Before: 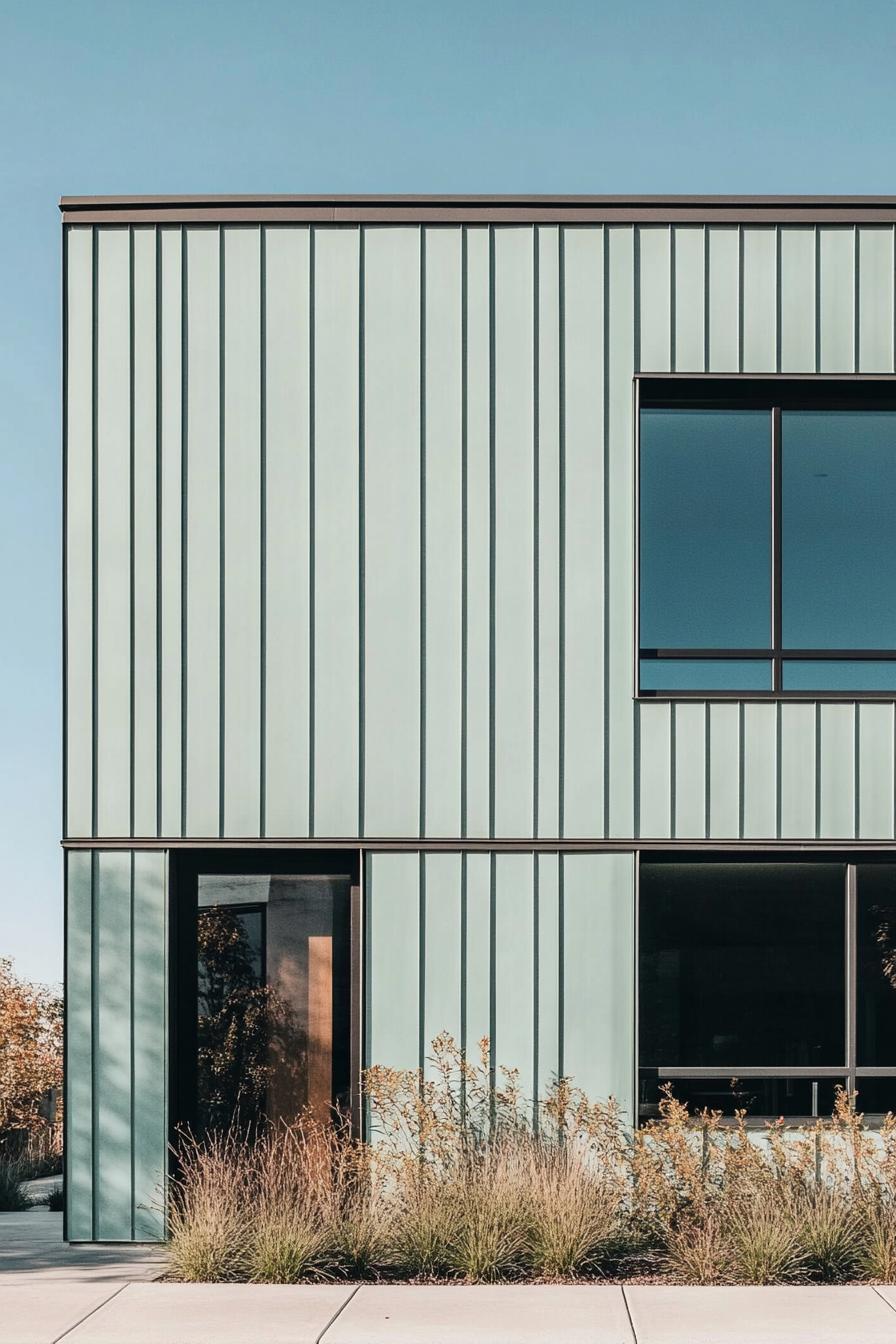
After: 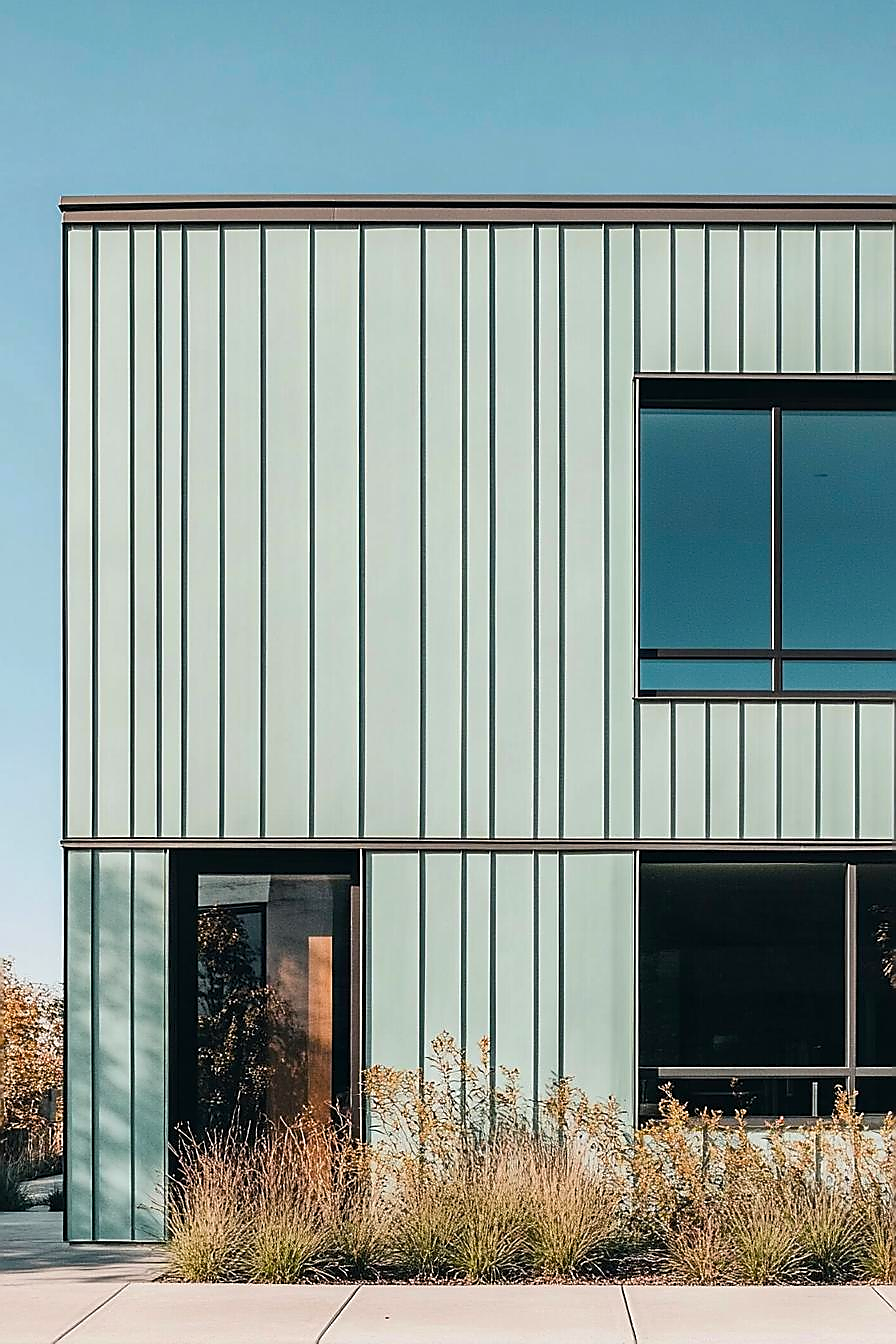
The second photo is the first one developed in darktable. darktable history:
color balance rgb: perceptual saturation grading › global saturation 29.738%
sharpen: radius 1.367, amount 1.245, threshold 0.651
